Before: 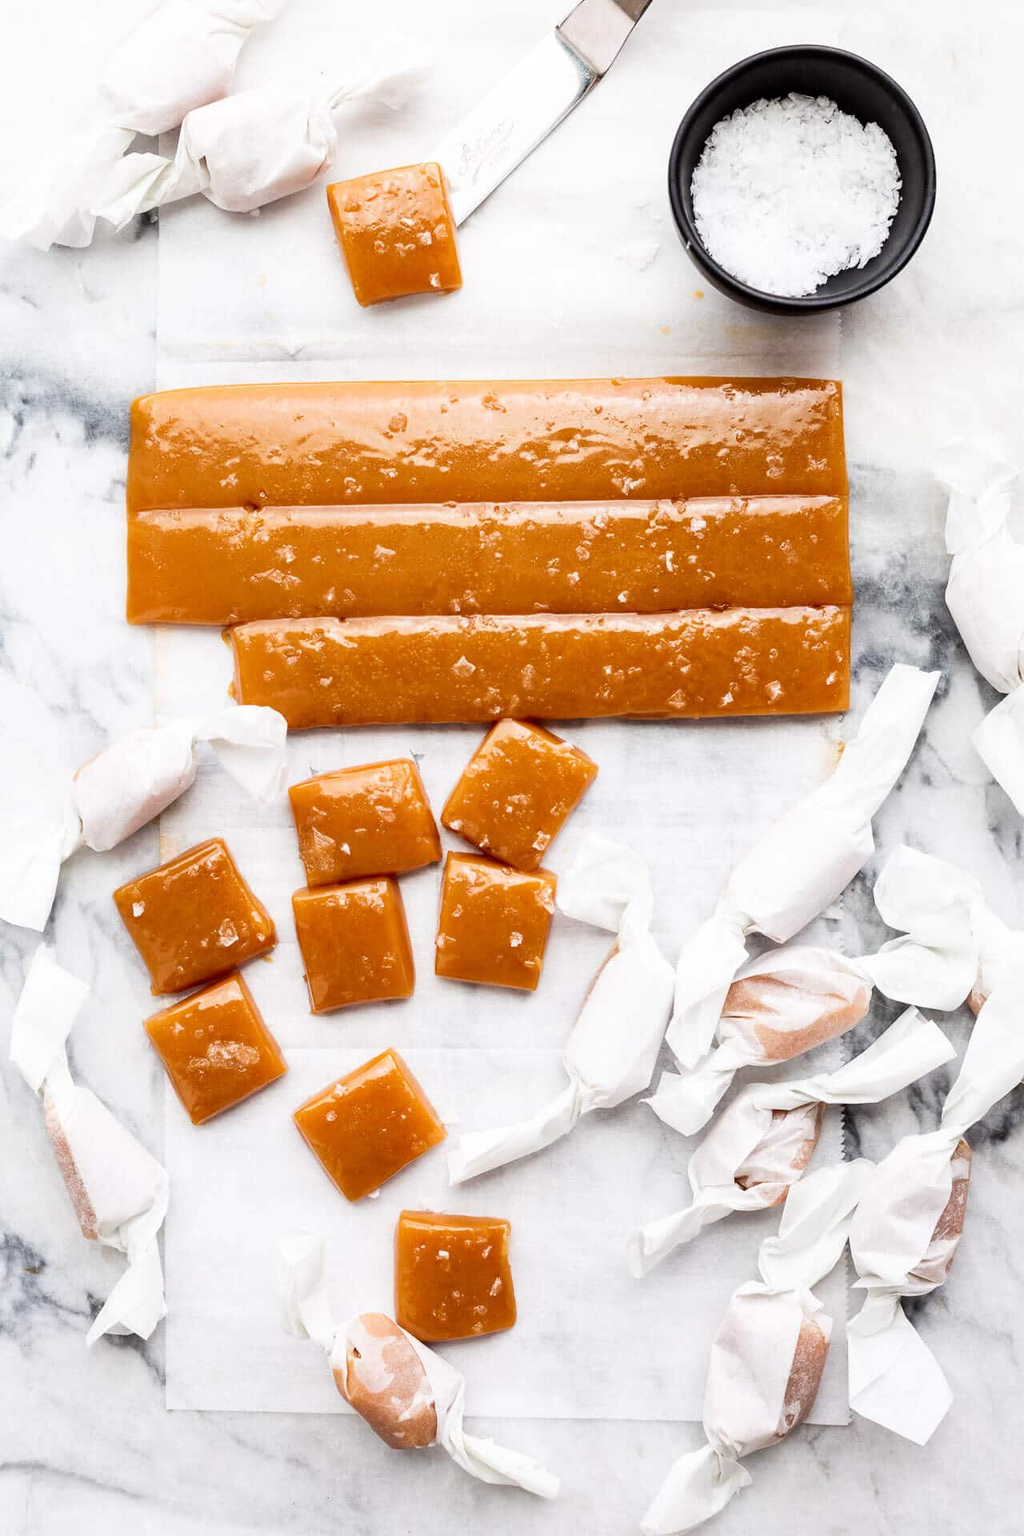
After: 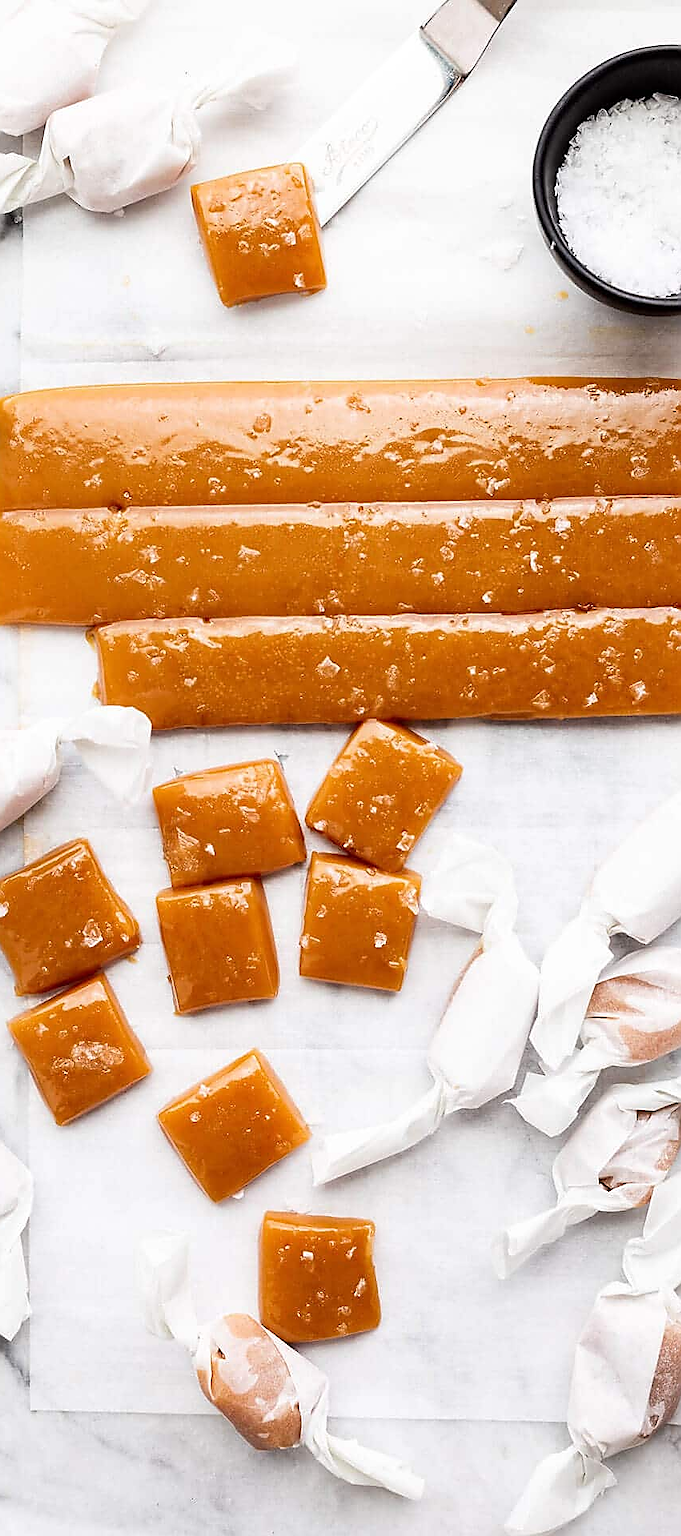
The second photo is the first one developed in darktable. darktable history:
crop and rotate: left 13.357%, right 20.022%
sharpen: radius 1.404, amount 1.265, threshold 0.822
